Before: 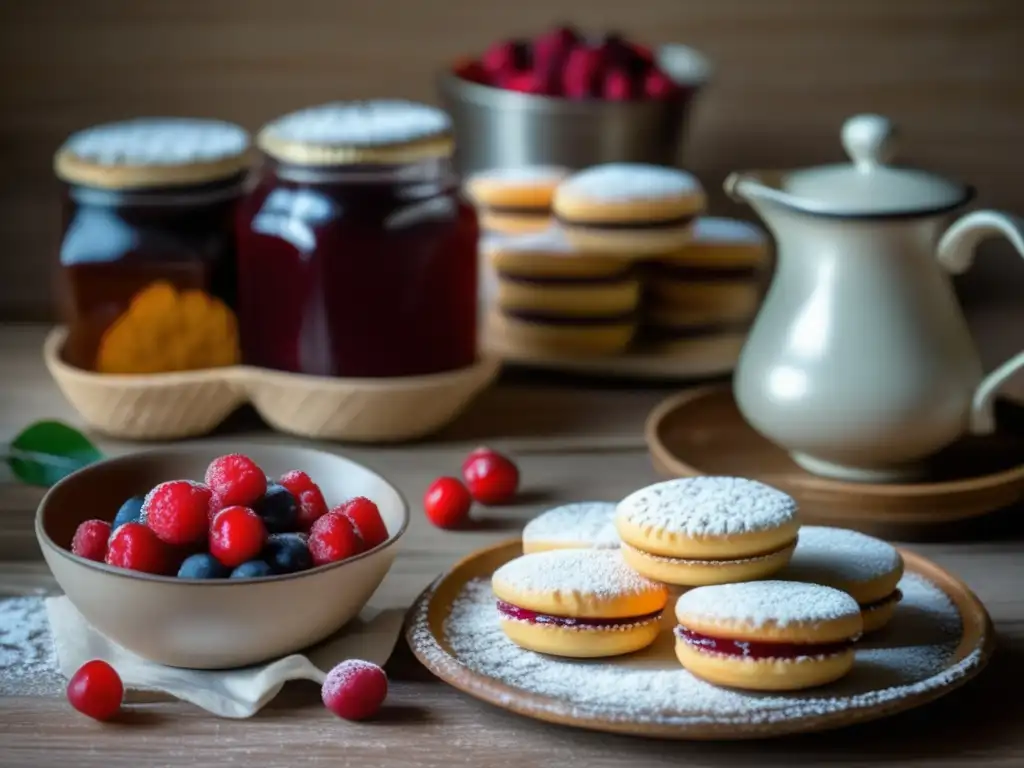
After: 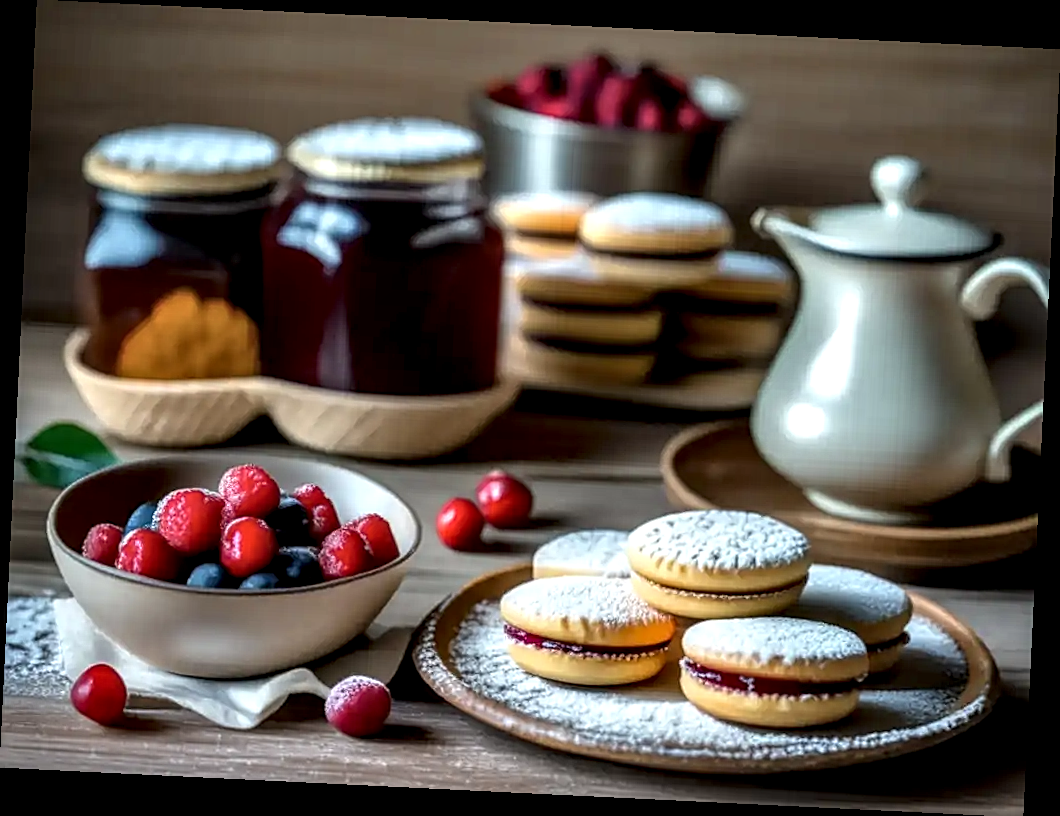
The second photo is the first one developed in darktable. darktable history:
local contrast: highlights 17%, detail 186%
crop and rotate: angle -2.79°
tone equalizer: -7 EV 0.208 EV, -6 EV 0.088 EV, -5 EV 0.066 EV, -4 EV 0.069 EV, -2 EV -0.024 EV, -1 EV -0.039 EV, +0 EV -0.05 EV, mask exposure compensation -0.487 EV
sharpen: on, module defaults
